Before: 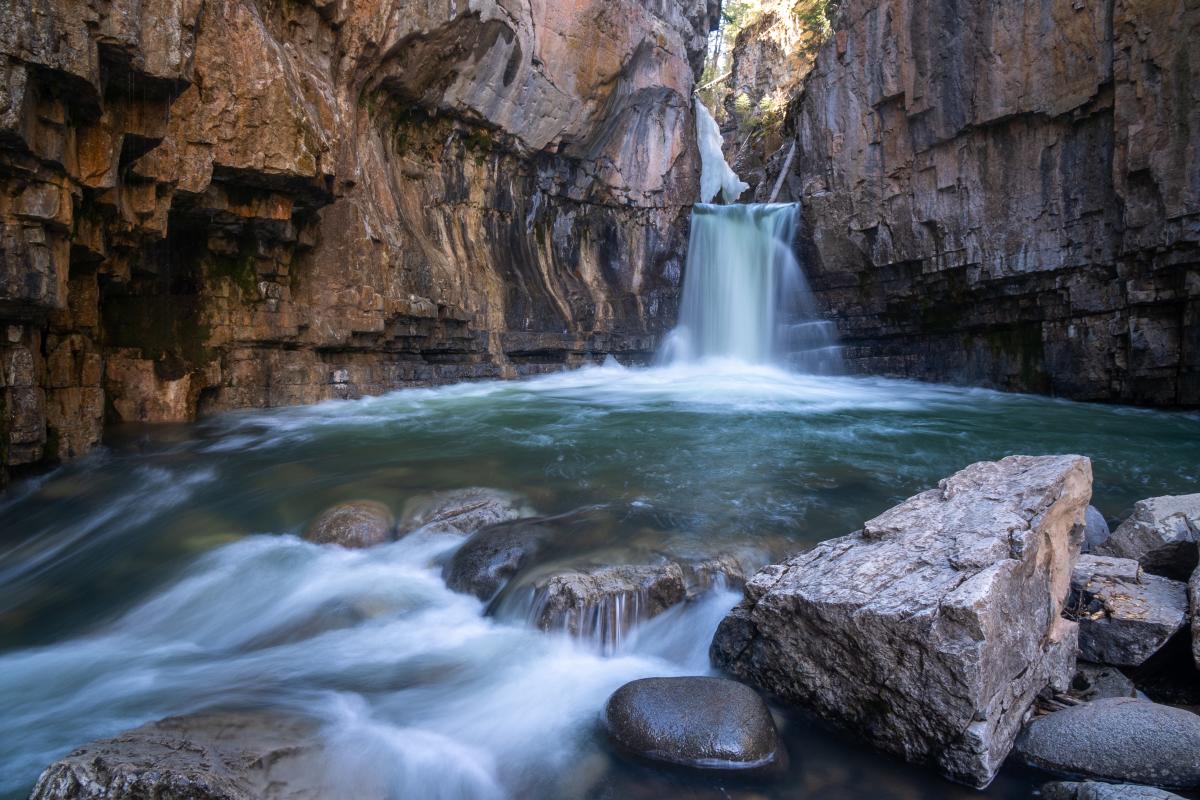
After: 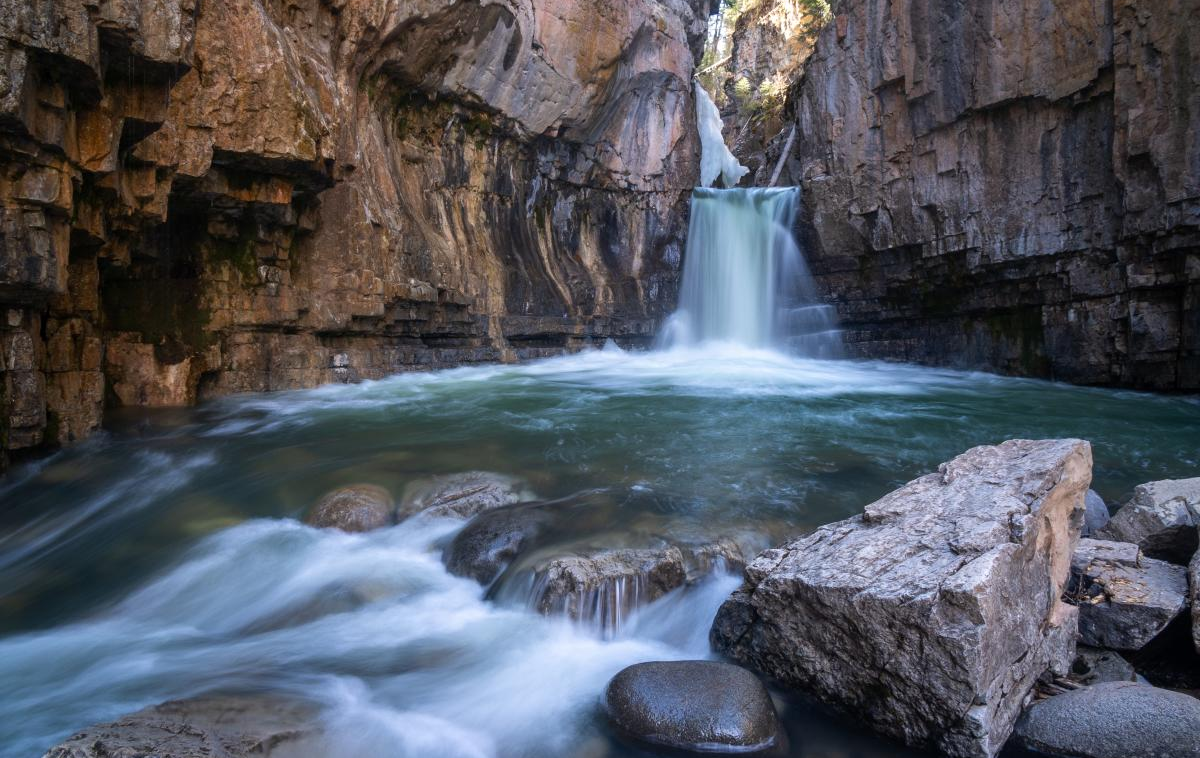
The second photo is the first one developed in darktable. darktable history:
crop and rotate: top 2.006%, bottom 3.222%
